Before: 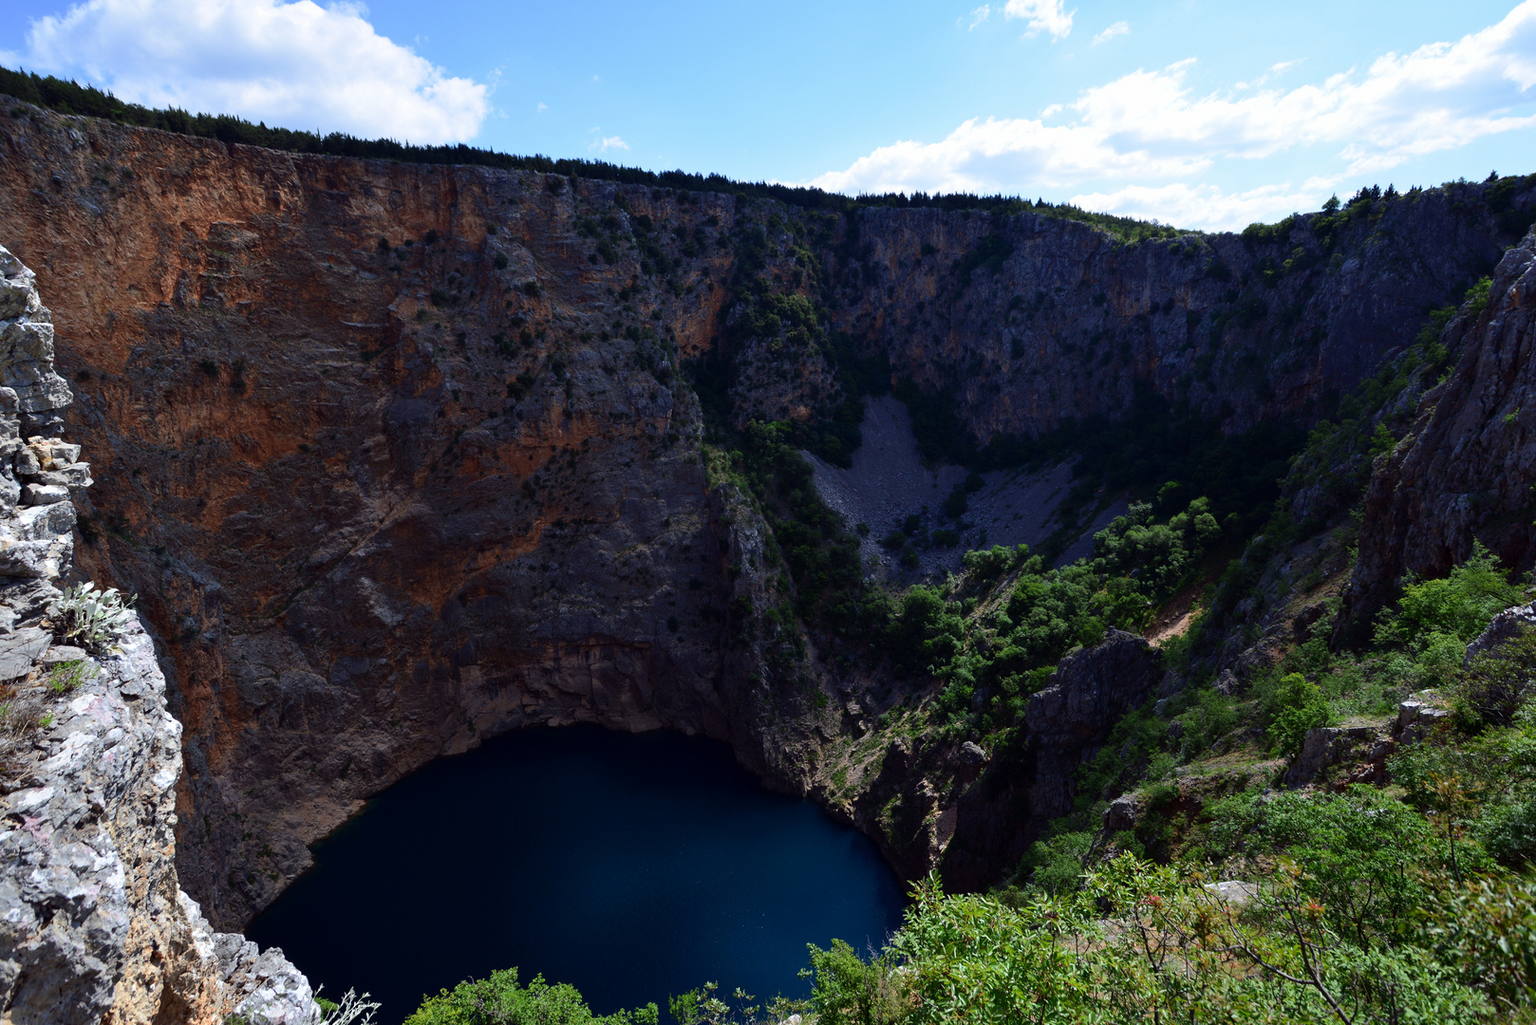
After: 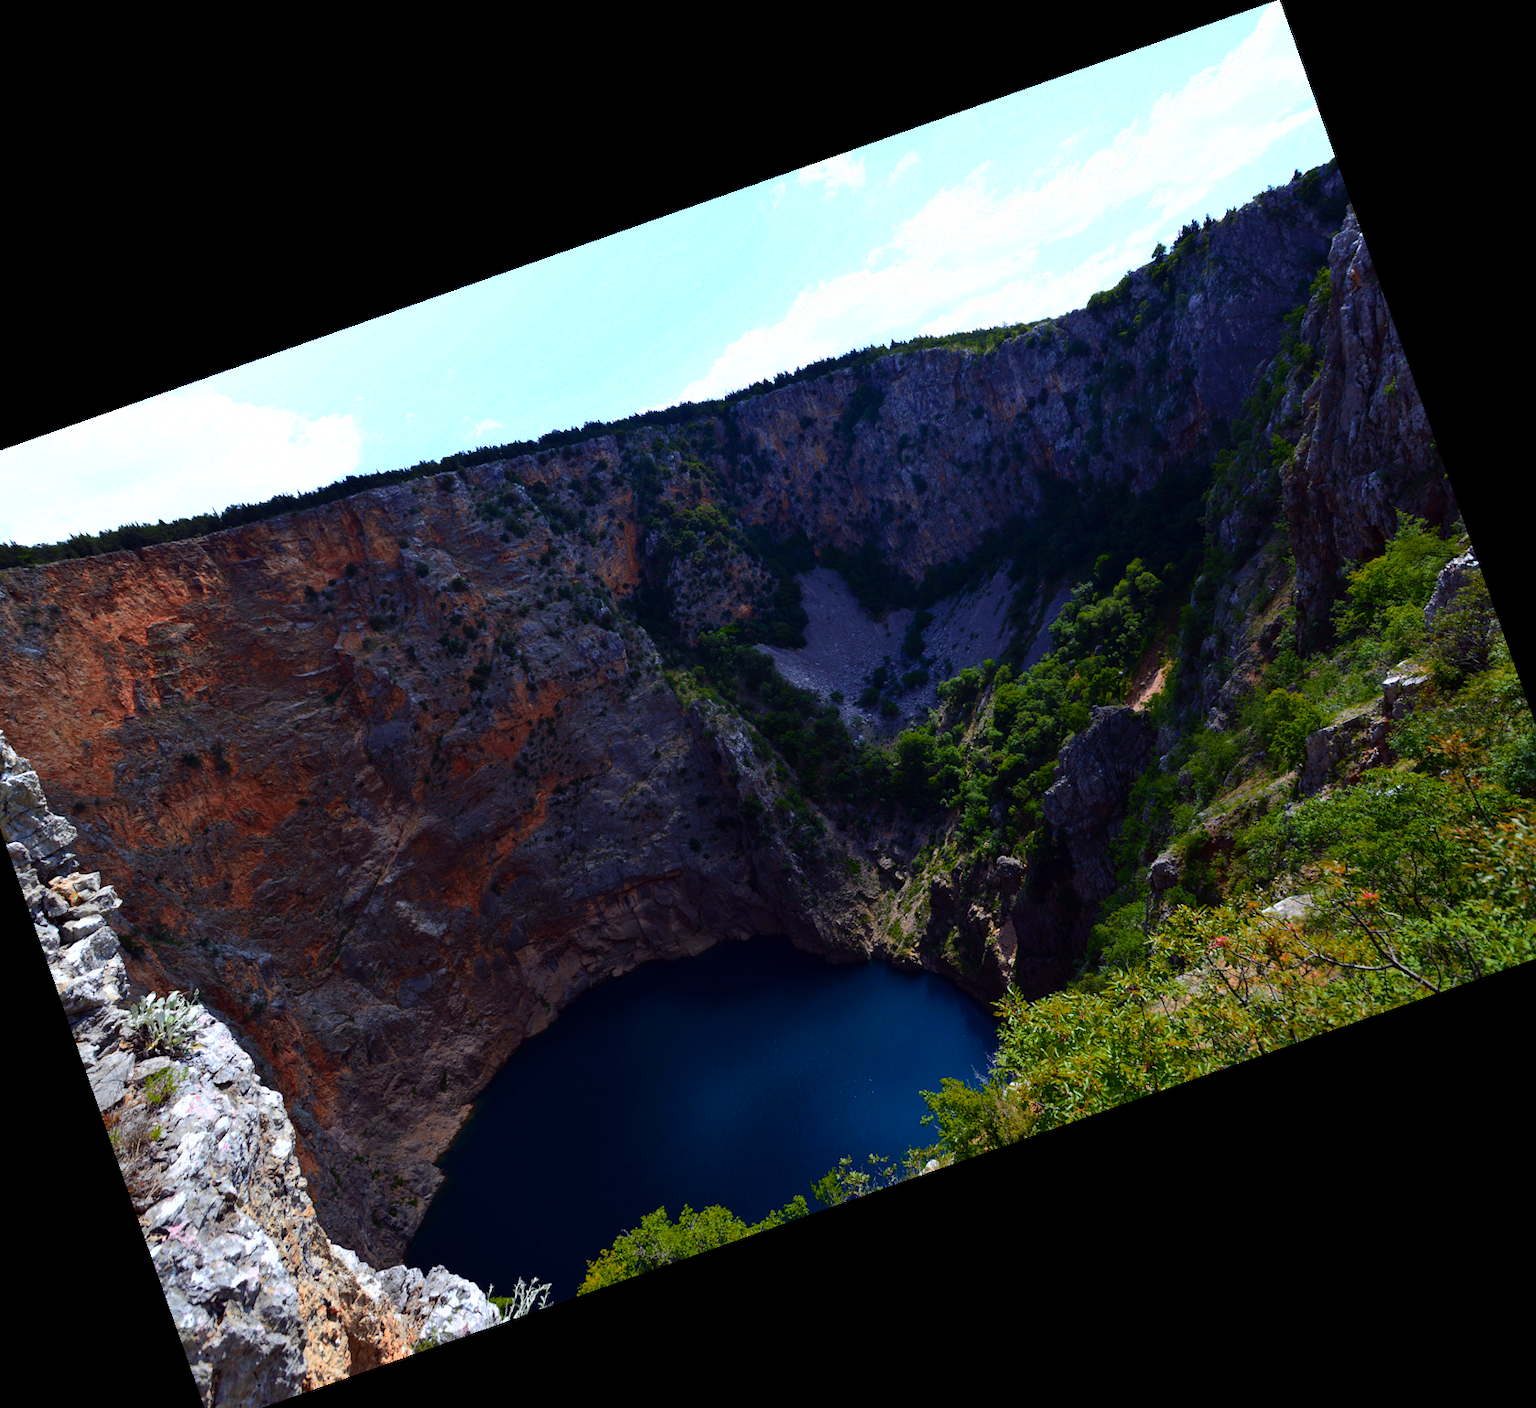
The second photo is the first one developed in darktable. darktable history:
color zones: curves: ch0 [(0.473, 0.374) (0.742, 0.784)]; ch1 [(0.354, 0.737) (0.742, 0.705)]; ch2 [(0.318, 0.421) (0.758, 0.532)]
crop and rotate: angle 19.43°, left 6.812%, right 4.125%, bottom 1.087%
